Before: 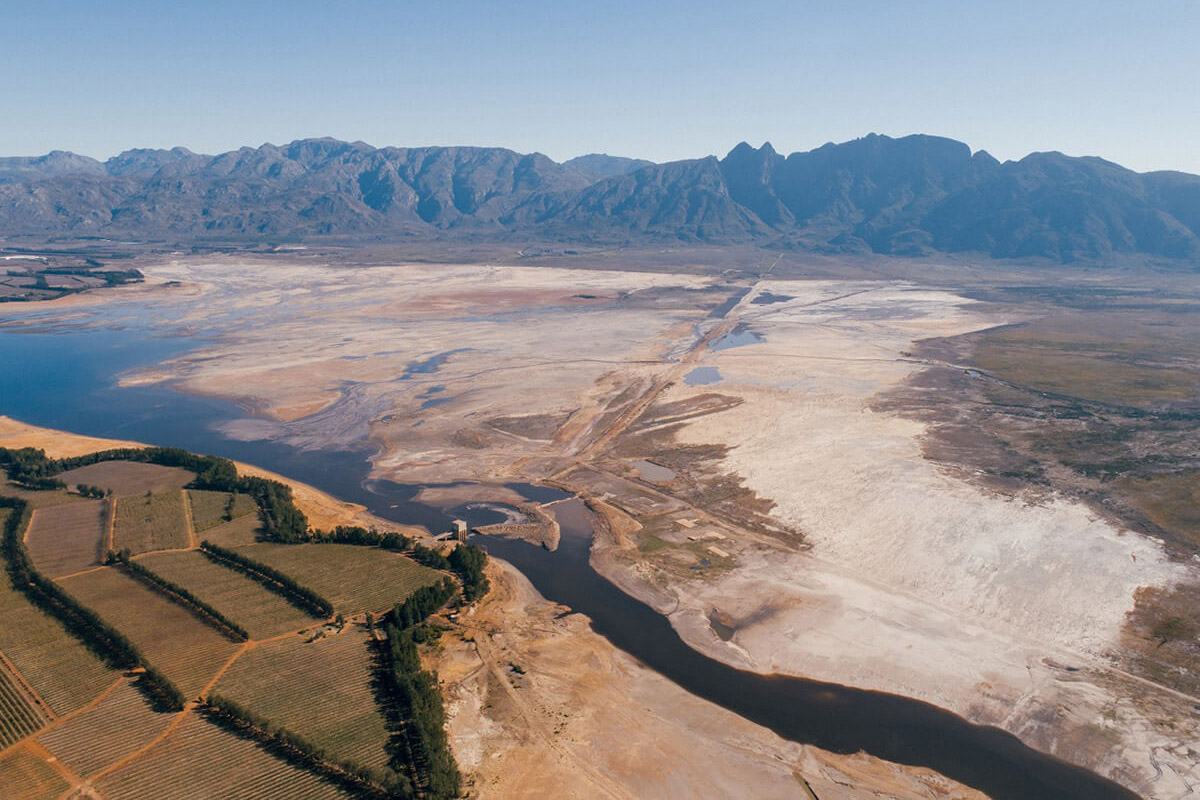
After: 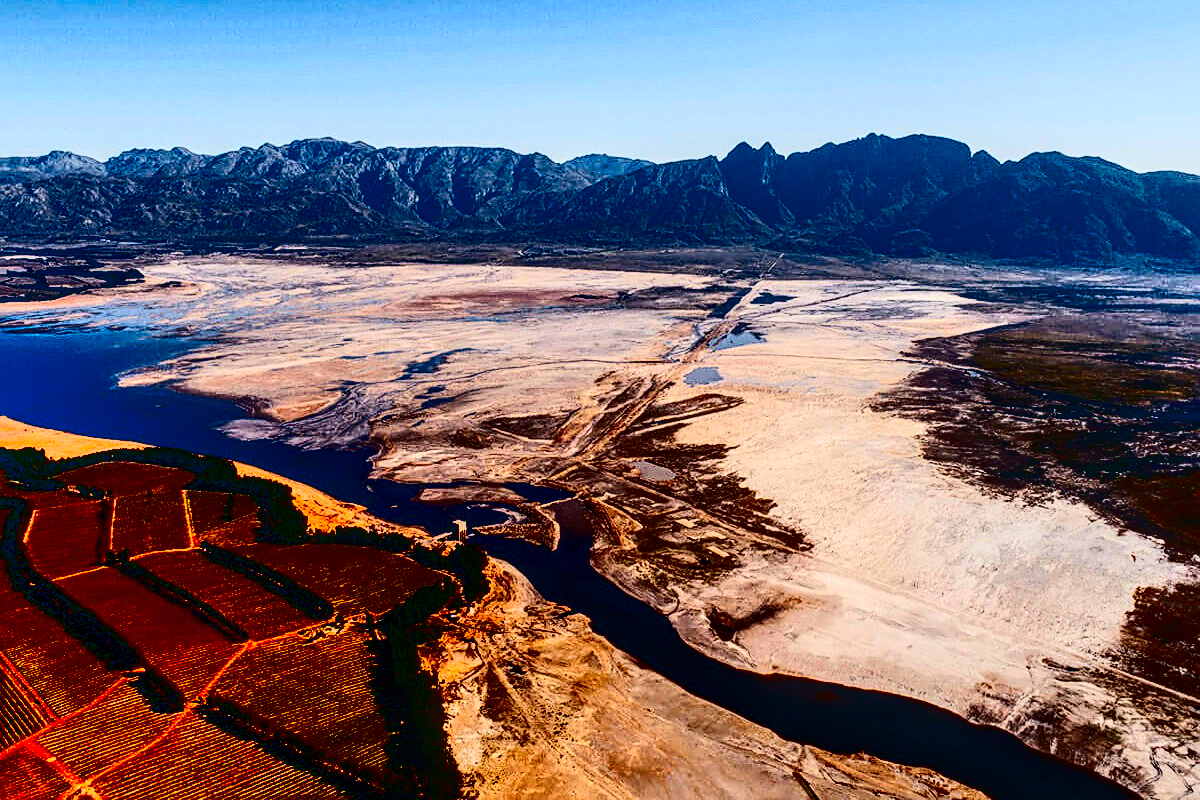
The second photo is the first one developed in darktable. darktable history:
contrast brightness saturation: contrast 0.762, brightness -1, saturation 0.991
shadows and highlights: shadows 73.93, highlights -26.56, soften with gaussian
sharpen: on, module defaults
local contrast: detail 130%
